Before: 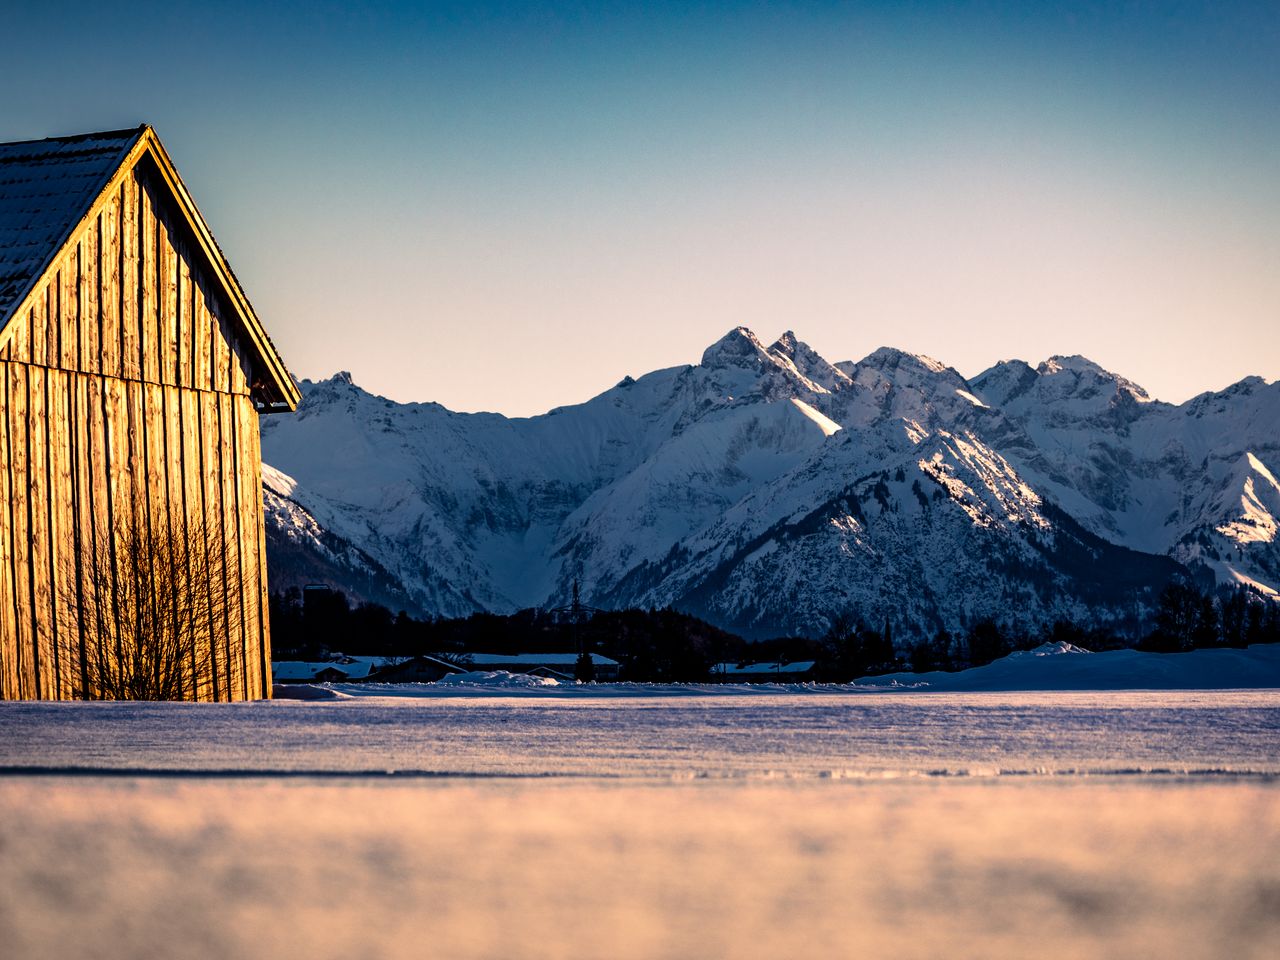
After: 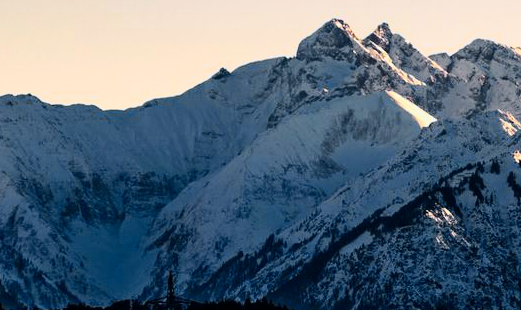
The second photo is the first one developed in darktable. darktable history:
crop: left 31.697%, top 32.156%, right 27.538%, bottom 35.488%
tone curve: curves: ch0 [(0, 0) (0.035, 0.017) (0.131, 0.108) (0.279, 0.279) (0.476, 0.554) (0.617, 0.693) (0.704, 0.77) (0.801, 0.854) (0.895, 0.927) (1, 0.976)]; ch1 [(0, 0) (0.318, 0.278) (0.444, 0.427) (0.493, 0.488) (0.504, 0.497) (0.537, 0.538) (0.594, 0.616) (0.746, 0.764) (1, 1)]; ch2 [(0, 0) (0.316, 0.292) (0.381, 0.37) (0.423, 0.448) (0.476, 0.482) (0.502, 0.495) (0.529, 0.547) (0.583, 0.608) (0.639, 0.657) (0.7, 0.7) (0.861, 0.808) (1, 0.951)], color space Lab, independent channels, preserve colors none
